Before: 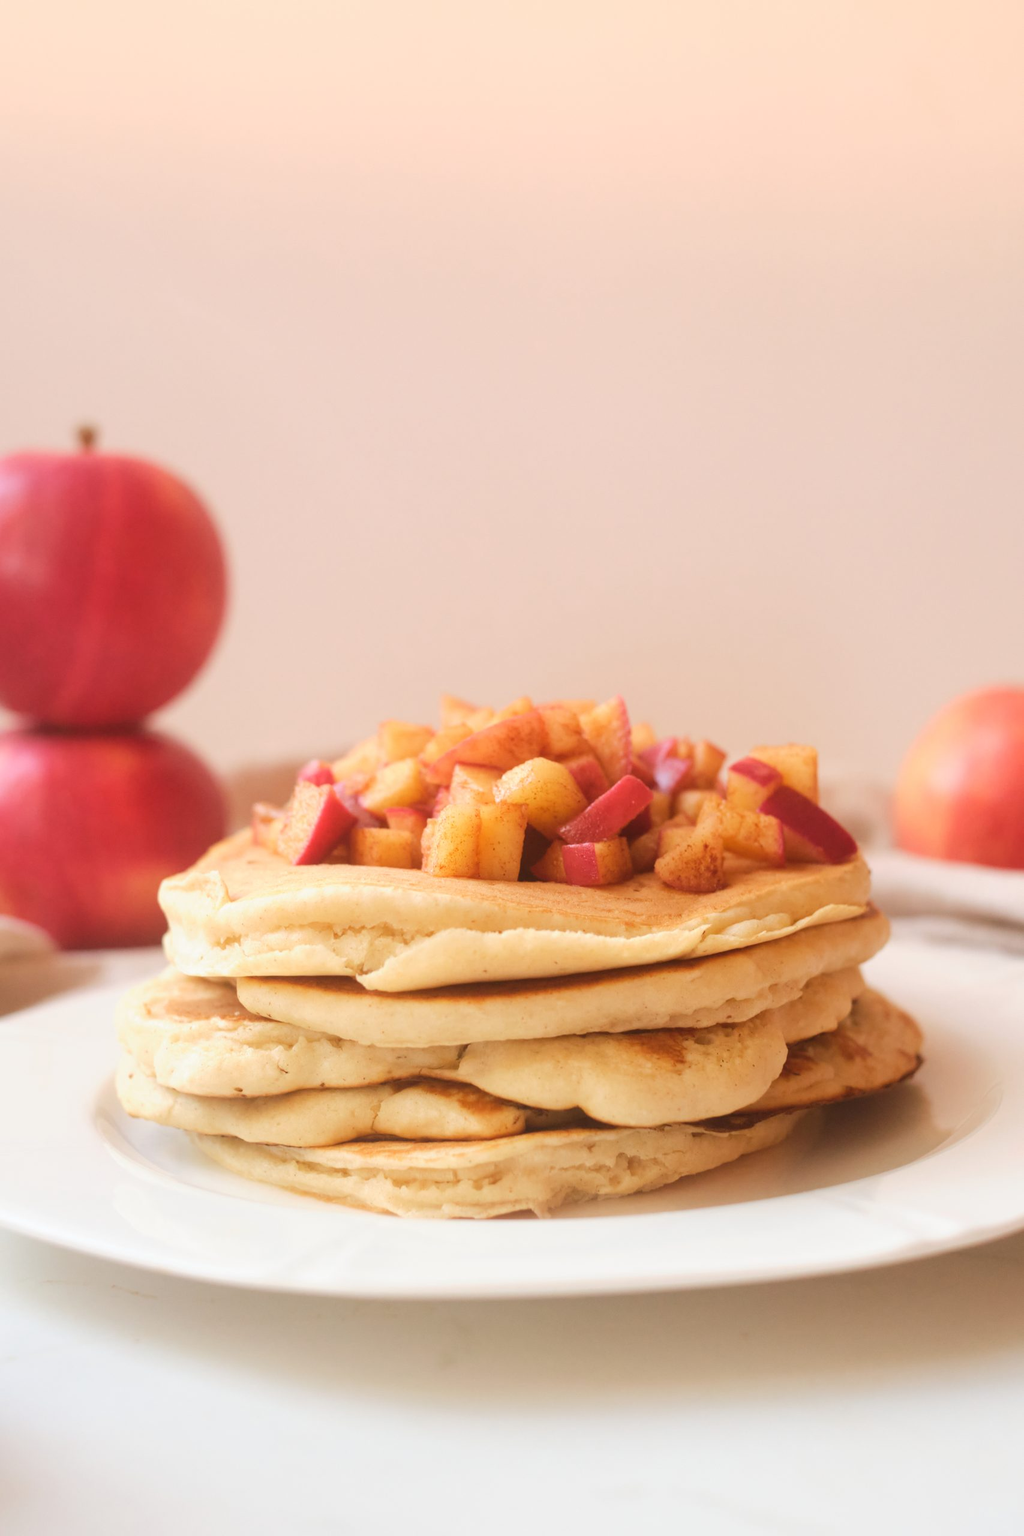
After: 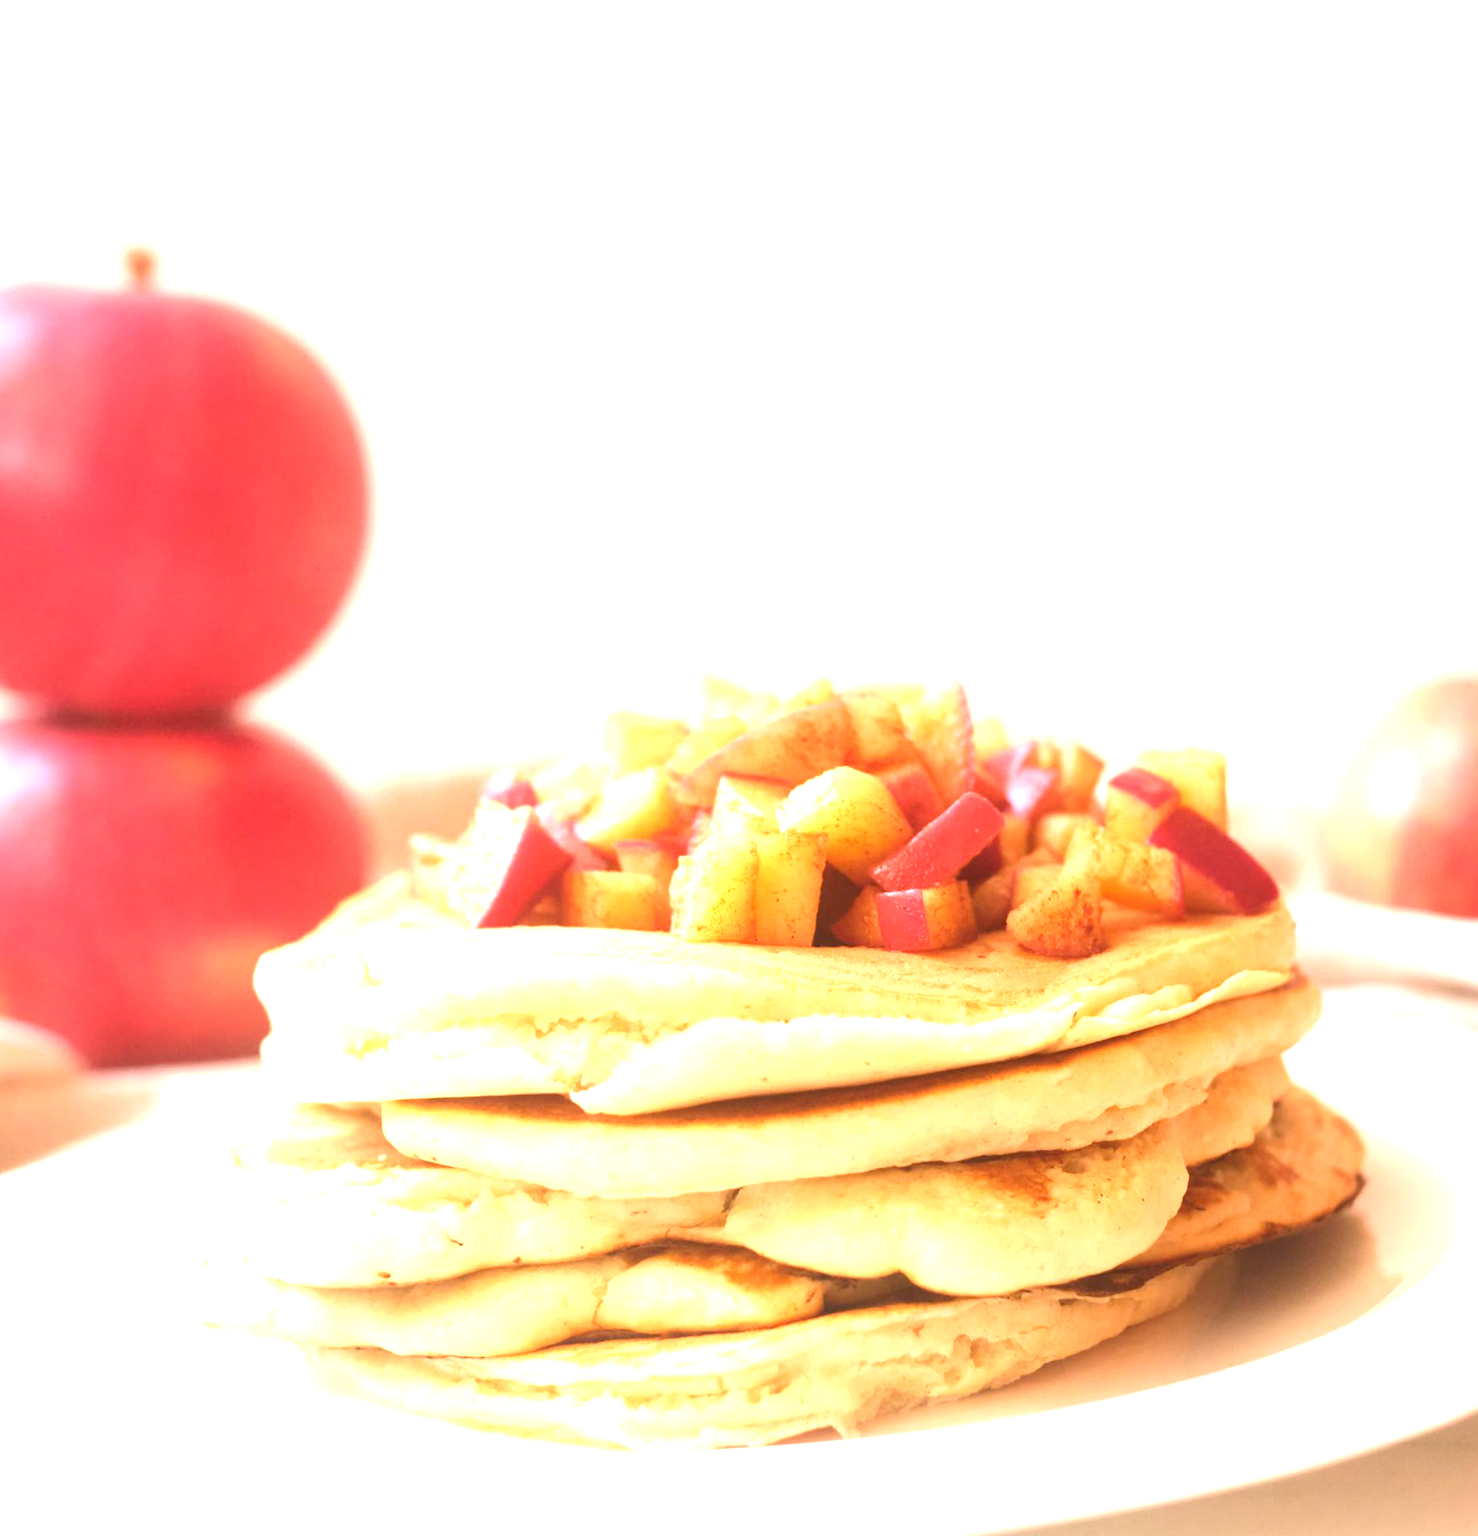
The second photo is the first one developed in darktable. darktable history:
rotate and perspective: rotation -0.013°, lens shift (vertical) -0.027, lens shift (horizontal) 0.178, crop left 0.016, crop right 0.989, crop top 0.082, crop bottom 0.918
exposure: black level correction 0.001, exposure 1.3 EV, compensate highlight preservation false
crop: top 11.038%, bottom 13.962%
